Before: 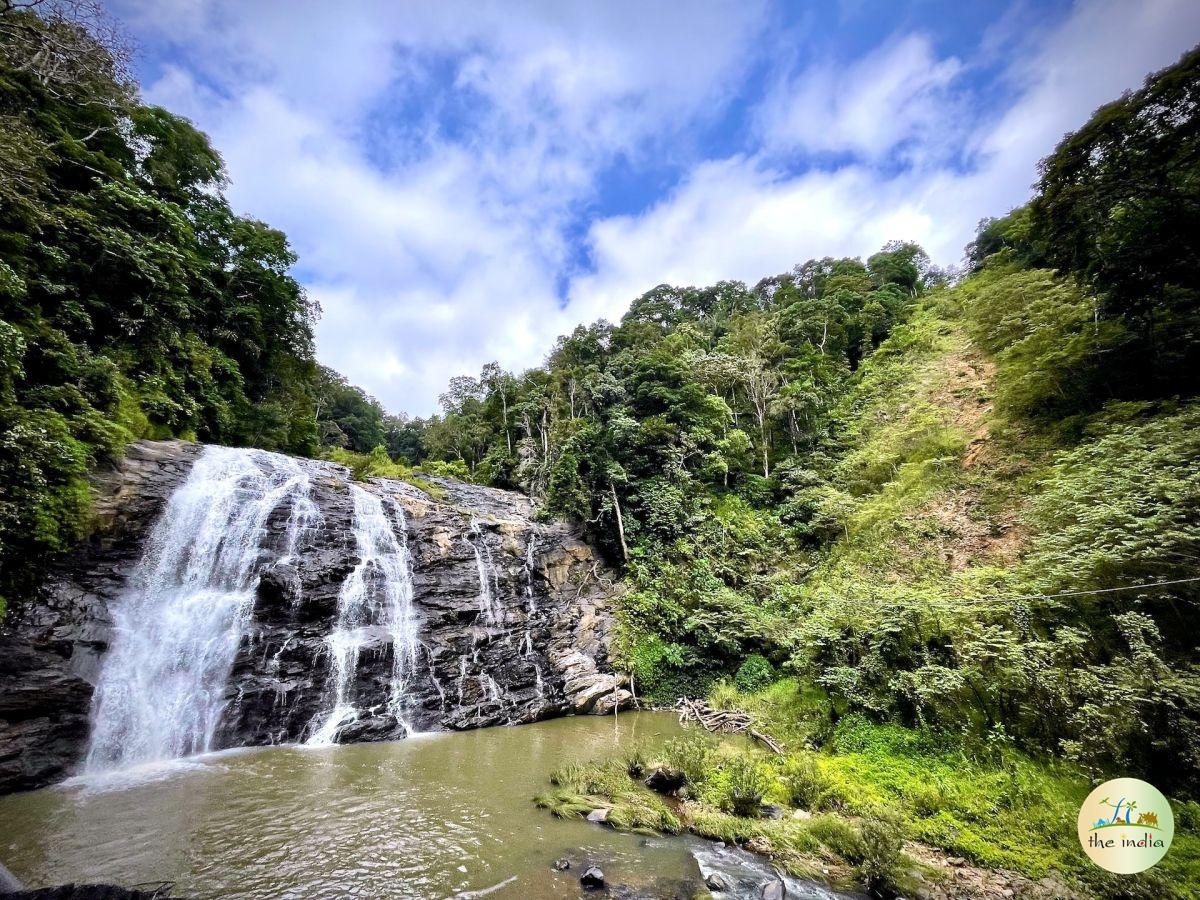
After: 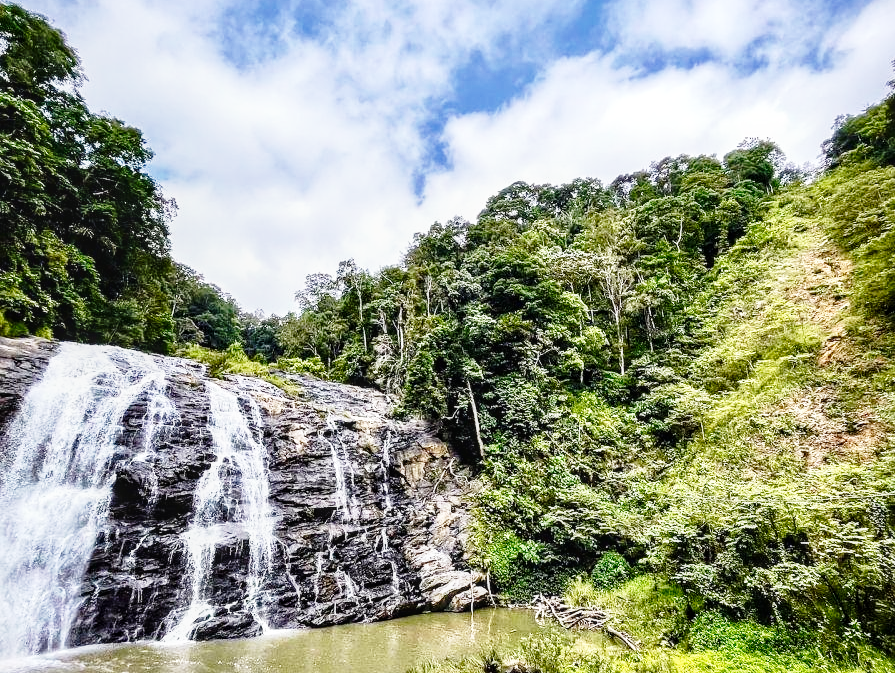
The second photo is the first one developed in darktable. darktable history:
contrast brightness saturation: brightness -0.089
local contrast: on, module defaults
crop and rotate: left 12.08%, top 11.459%, right 13.318%, bottom 13.686%
sharpen: amount 0.211
base curve: curves: ch0 [(0, 0) (0.028, 0.03) (0.121, 0.232) (0.46, 0.748) (0.859, 0.968) (1, 1)], preserve colors none
